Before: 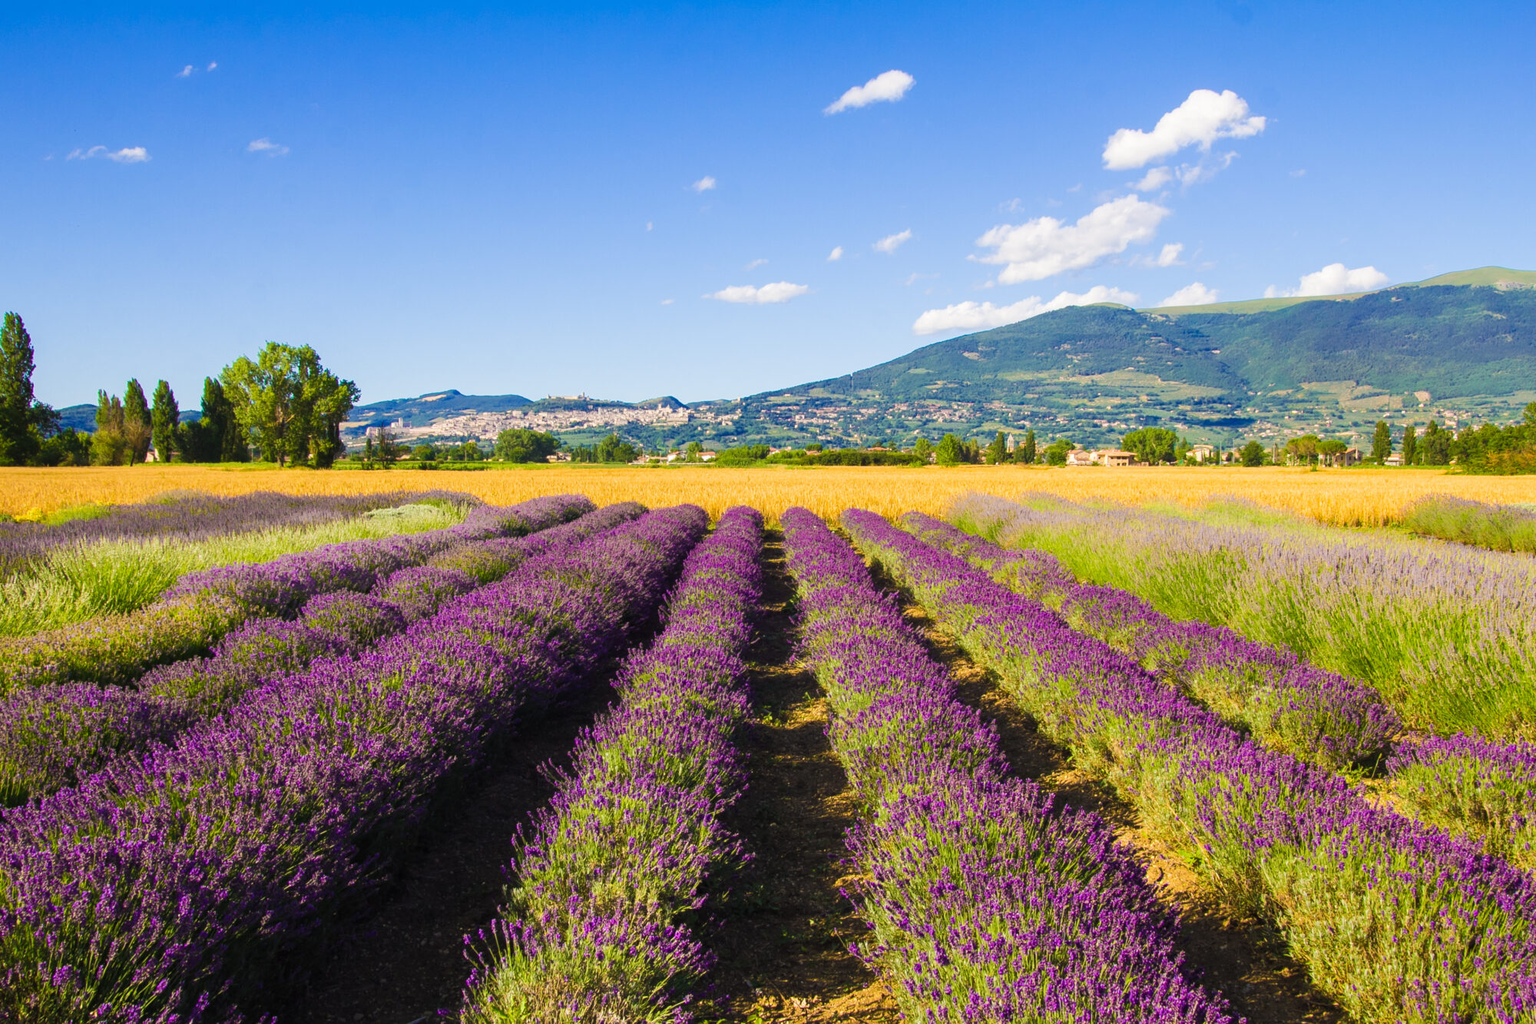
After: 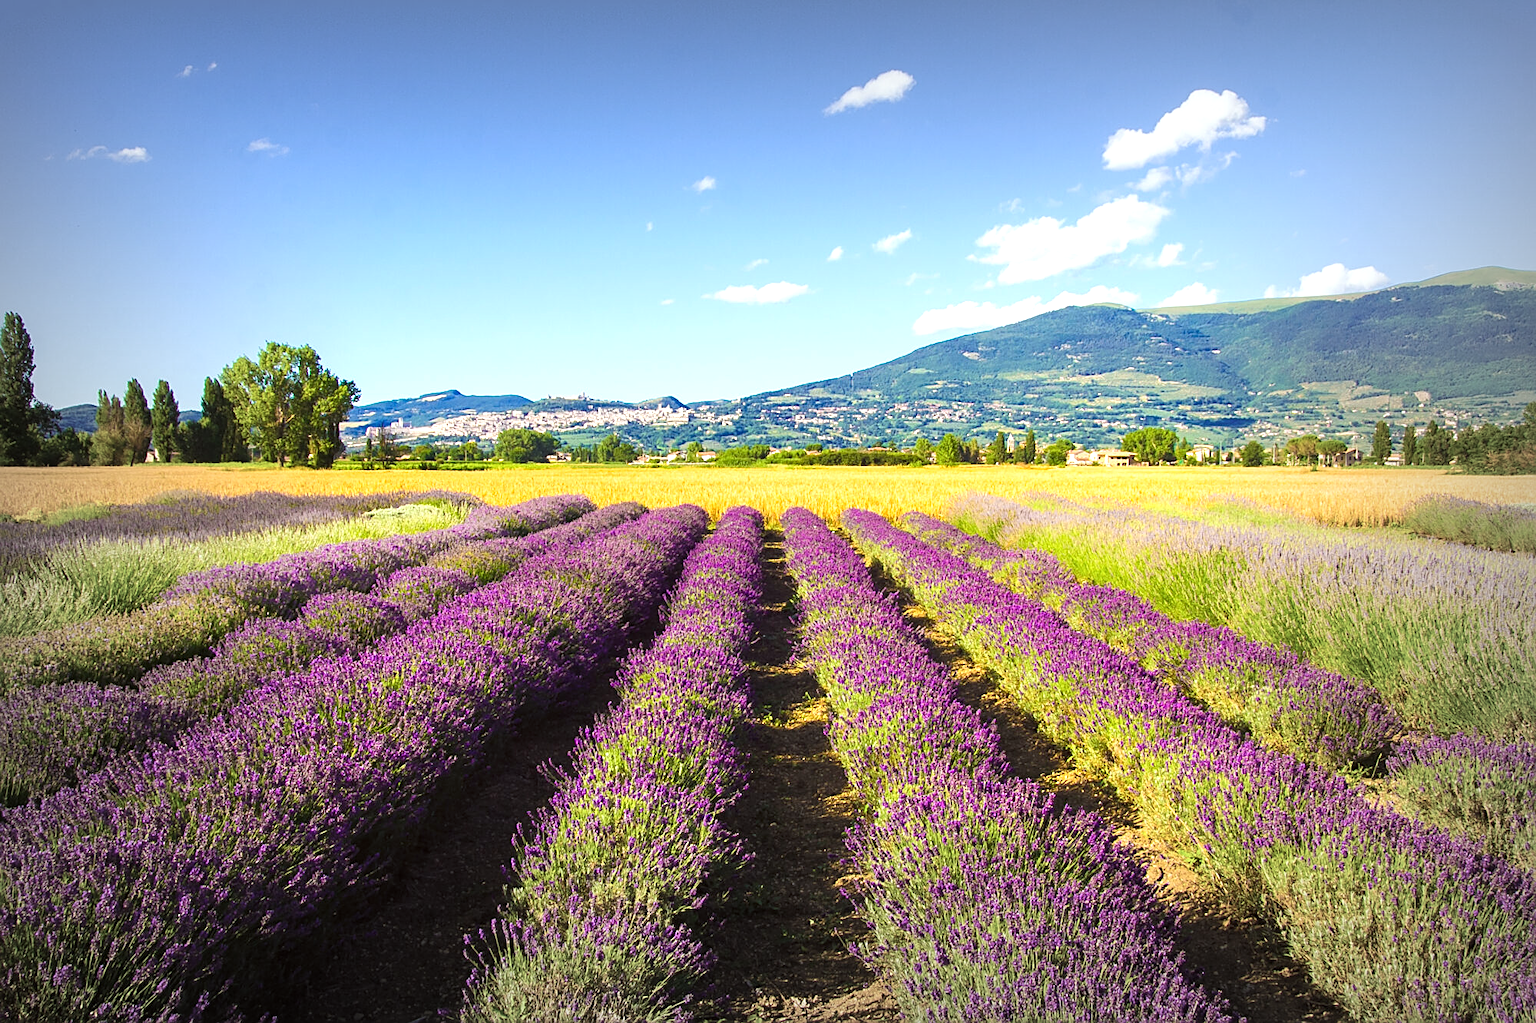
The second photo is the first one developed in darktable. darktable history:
color correction: highlights a* -2.93, highlights b* -2.37, shadows a* 2.28, shadows b* 3
vignetting: fall-off start 53.54%, automatic ratio true, width/height ratio 1.316, shape 0.229
exposure: exposure 0.602 EV, compensate highlight preservation false
sharpen: on, module defaults
